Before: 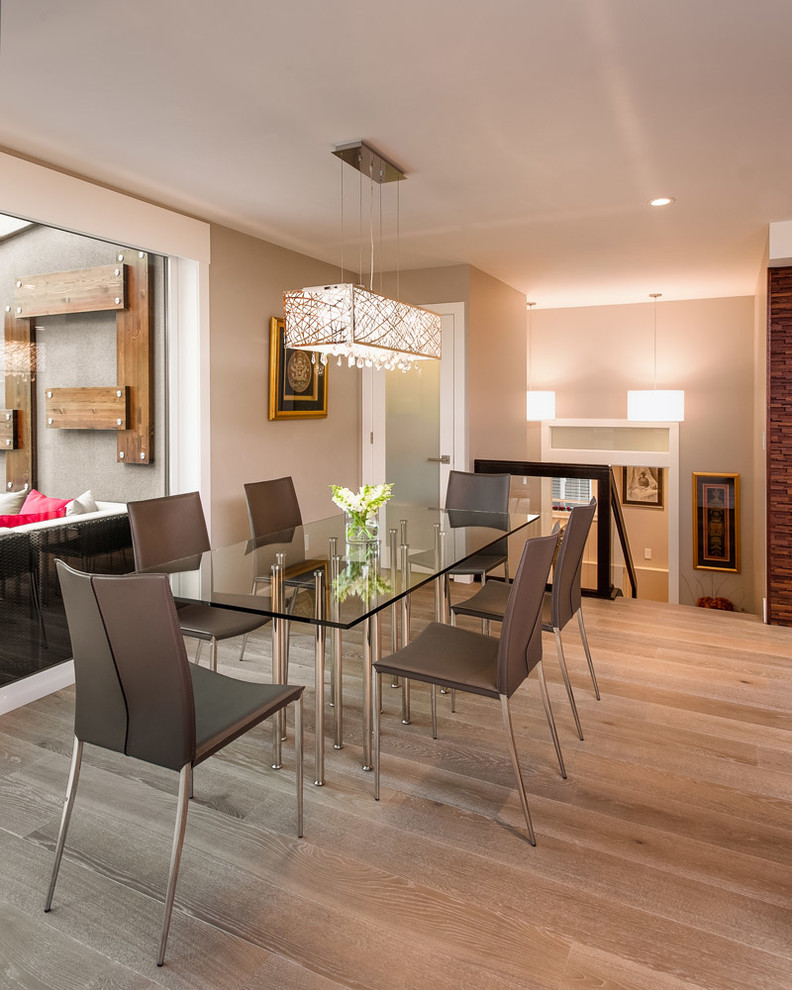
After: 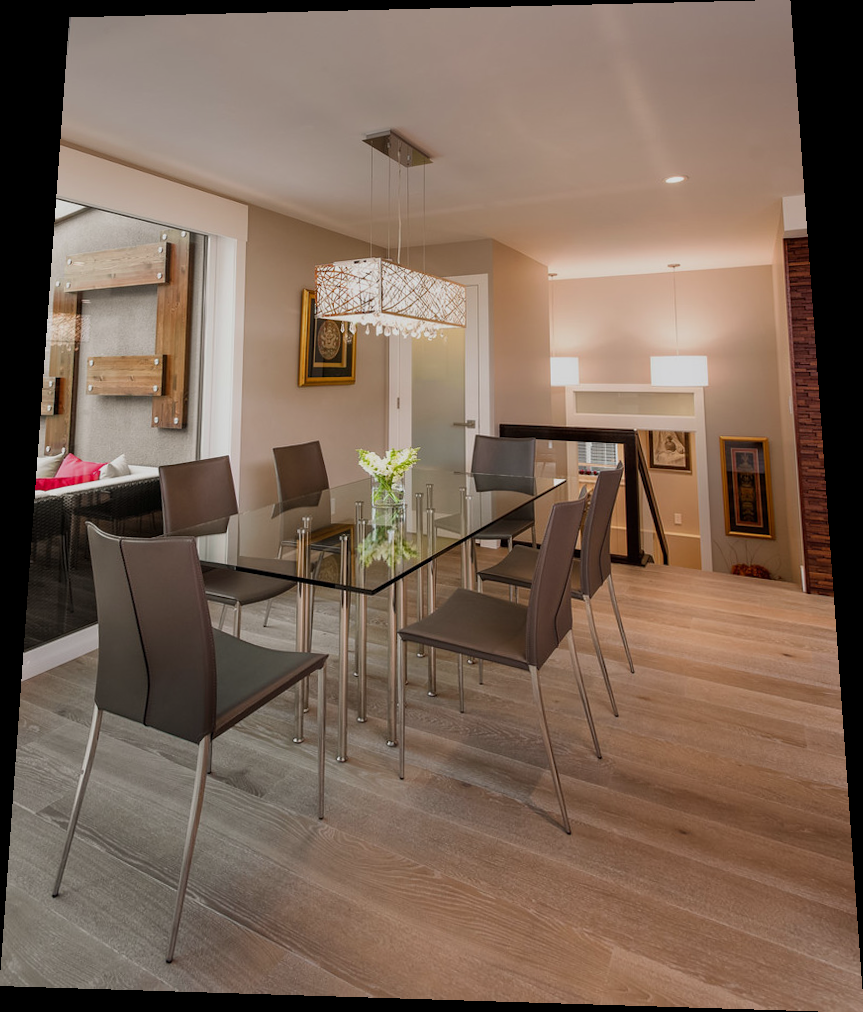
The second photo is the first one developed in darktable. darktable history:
rotate and perspective: rotation 0.128°, lens shift (vertical) -0.181, lens shift (horizontal) -0.044, shear 0.001, automatic cropping off
exposure: exposure -0.492 EV, compensate highlight preservation false
